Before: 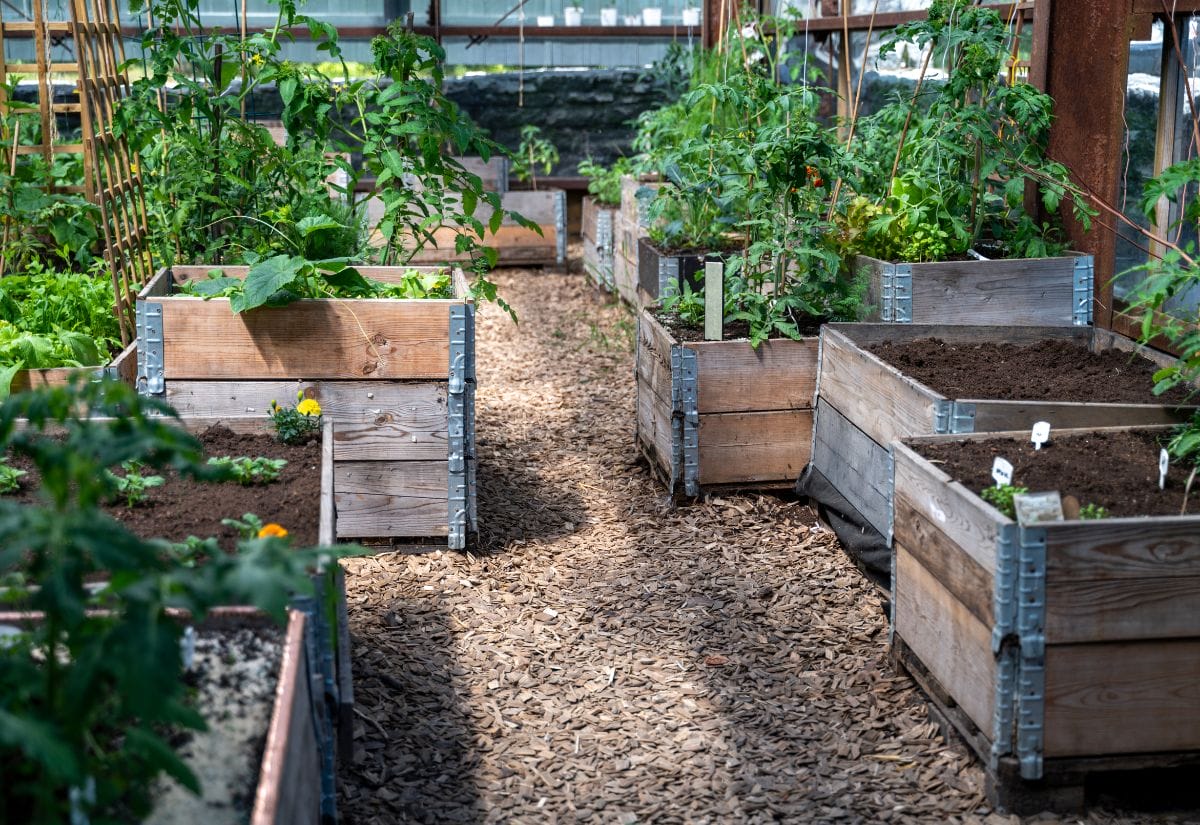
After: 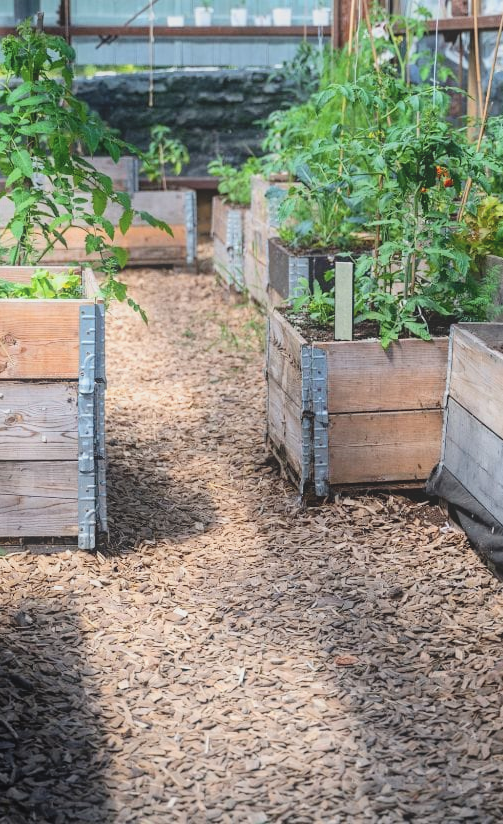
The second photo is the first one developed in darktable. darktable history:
tone curve: curves: ch0 [(0, 0) (0.526, 0.642) (1, 1)], color space Lab, independent channels, preserve colors none
crop: left 30.841%, right 27.215%
contrast equalizer: octaves 7, y [[0.586, 0.584, 0.576, 0.565, 0.552, 0.539], [0.5 ×6], [0.97, 0.959, 0.919, 0.859, 0.789, 0.717], [0 ×6], [0 ×6]], mix -0.986
